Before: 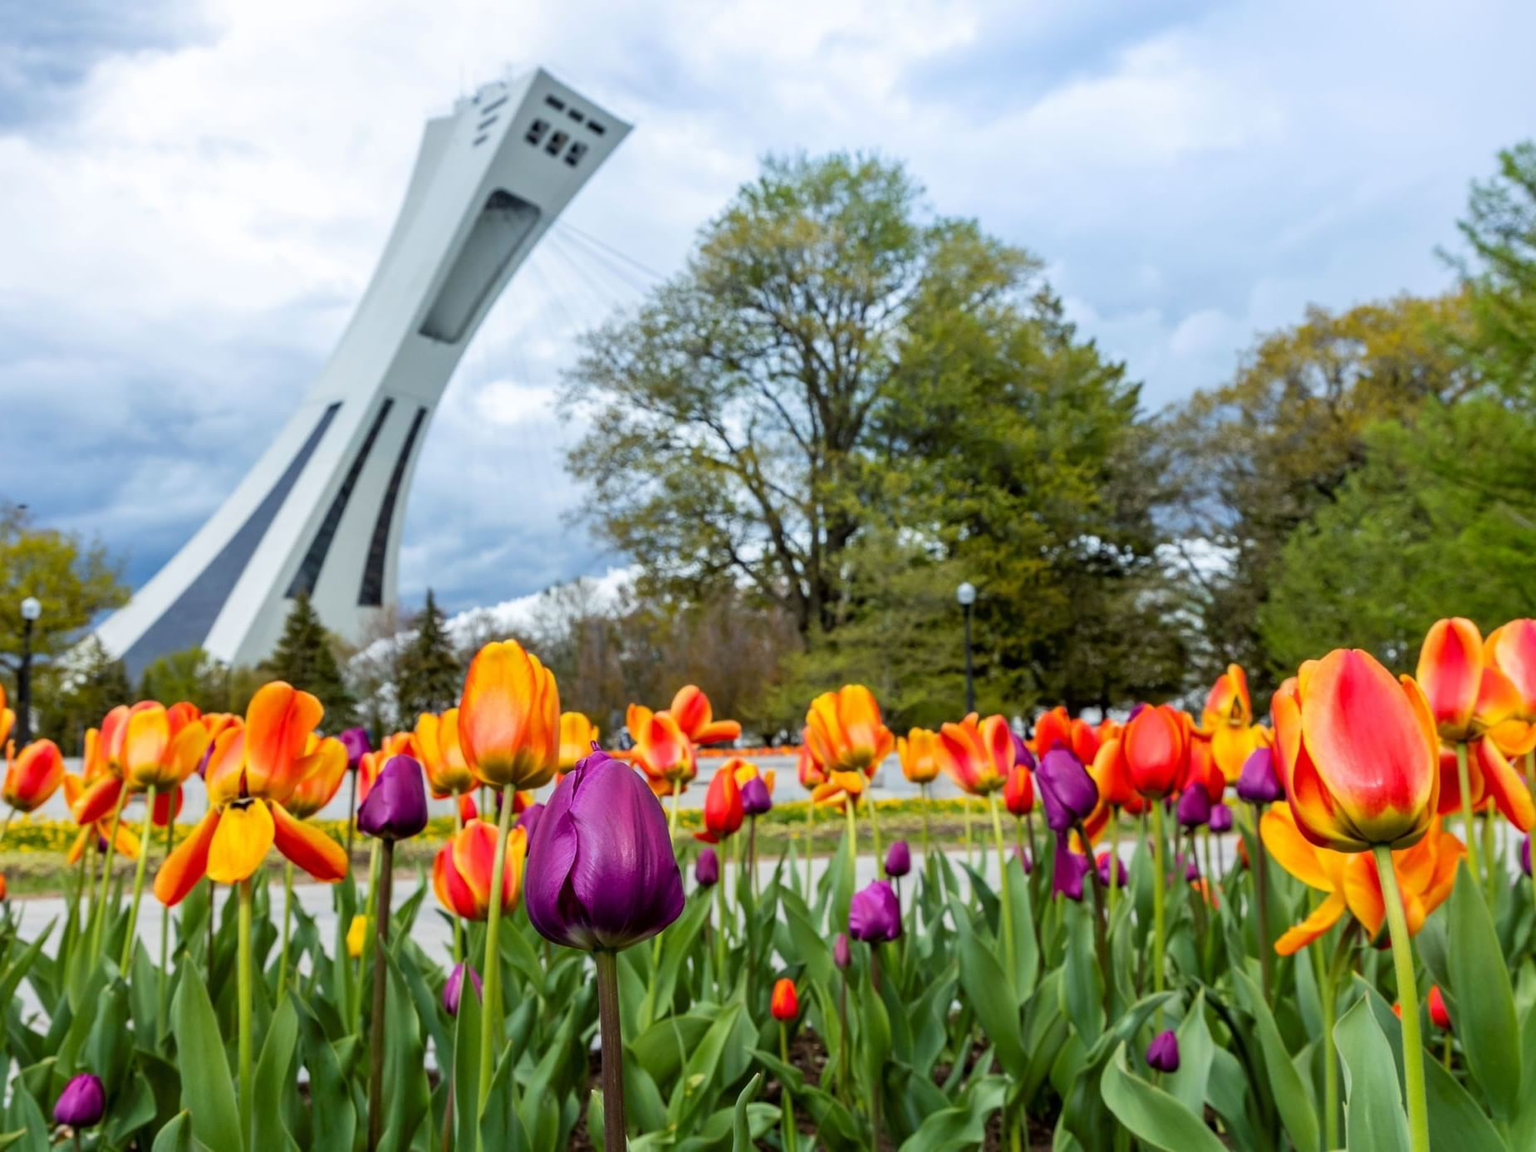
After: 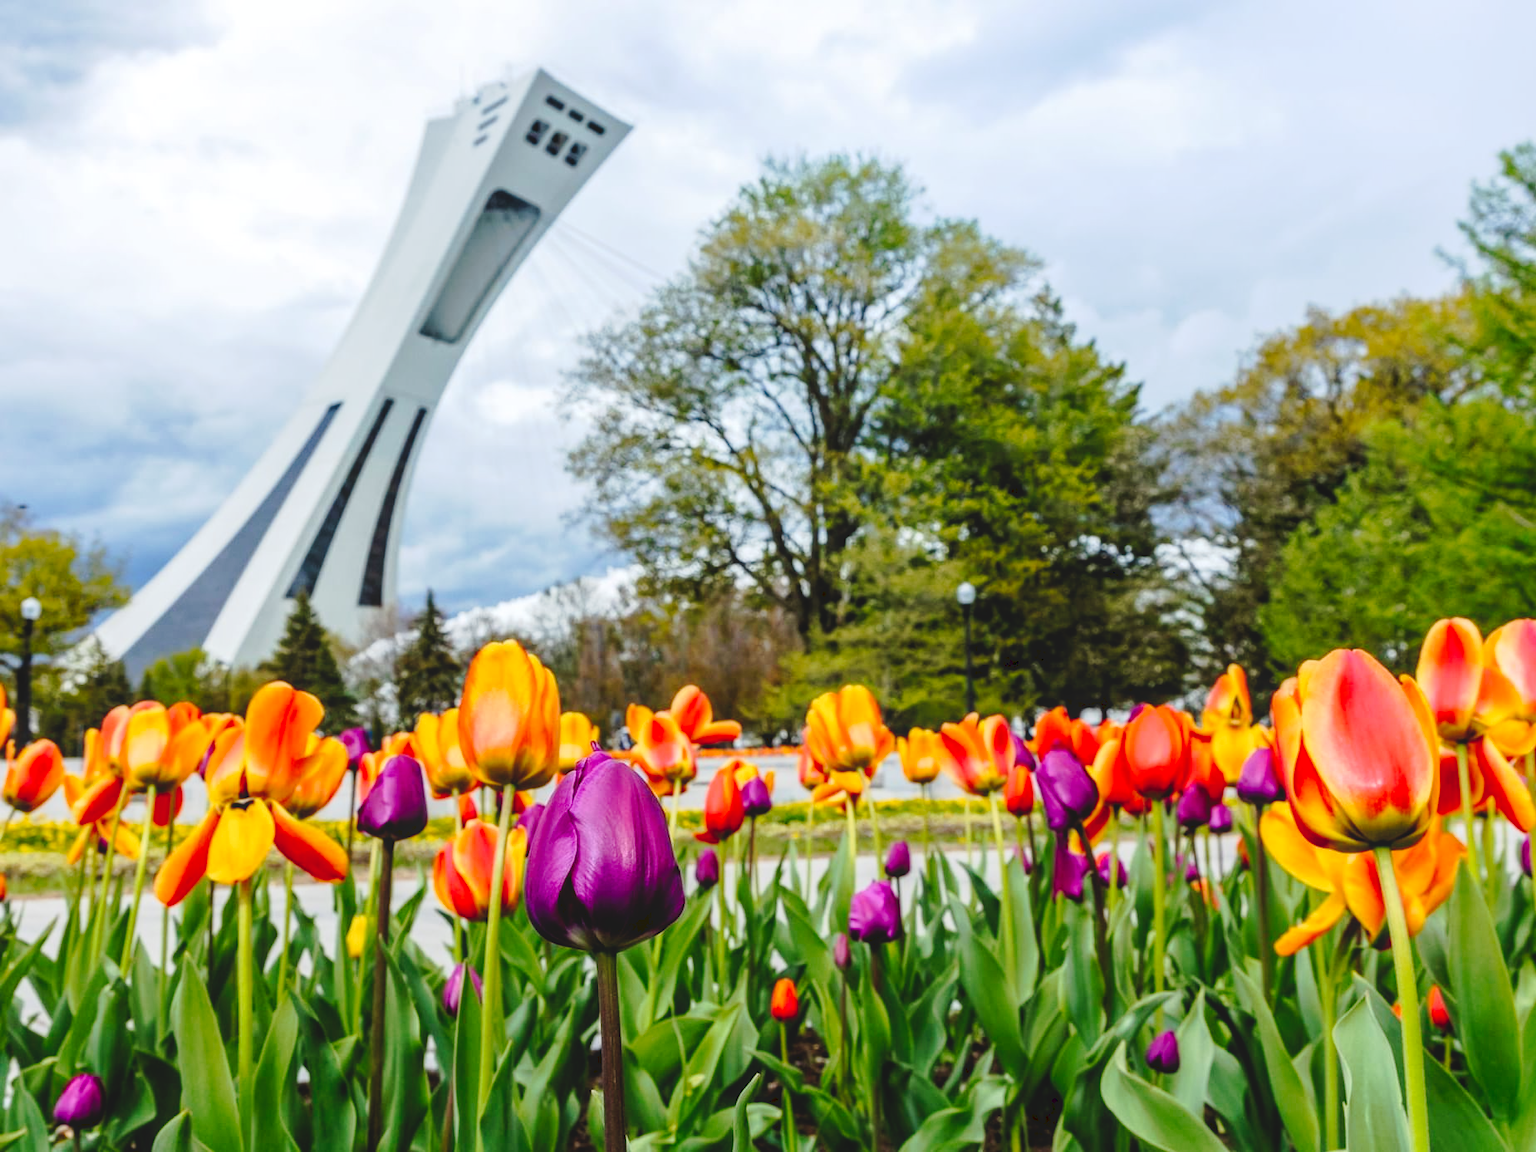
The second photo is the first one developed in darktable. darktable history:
exposure: compensate highlight preservation false
tone curve: curves: ch0 [(0, 0) (0.003, 0.085) (0.011, 0.086) (0.025, 0.086) (0.044, 0.088) (0.069, 0.093) (0.1, 0.102) (0.136, 0.12) (0.177, 0.157) (0.224, 0.203) (0.277, 0.277) (0.335, 0.36) (0.399, 0.463) (0.468, 0.559) (0.543, 0.626) (0.623, 0.703) (0.709, 0.789) (0.801, 0.869) (0.898, 0.927) (1, 1)], preserve colors none
local contrast: detail 113%
